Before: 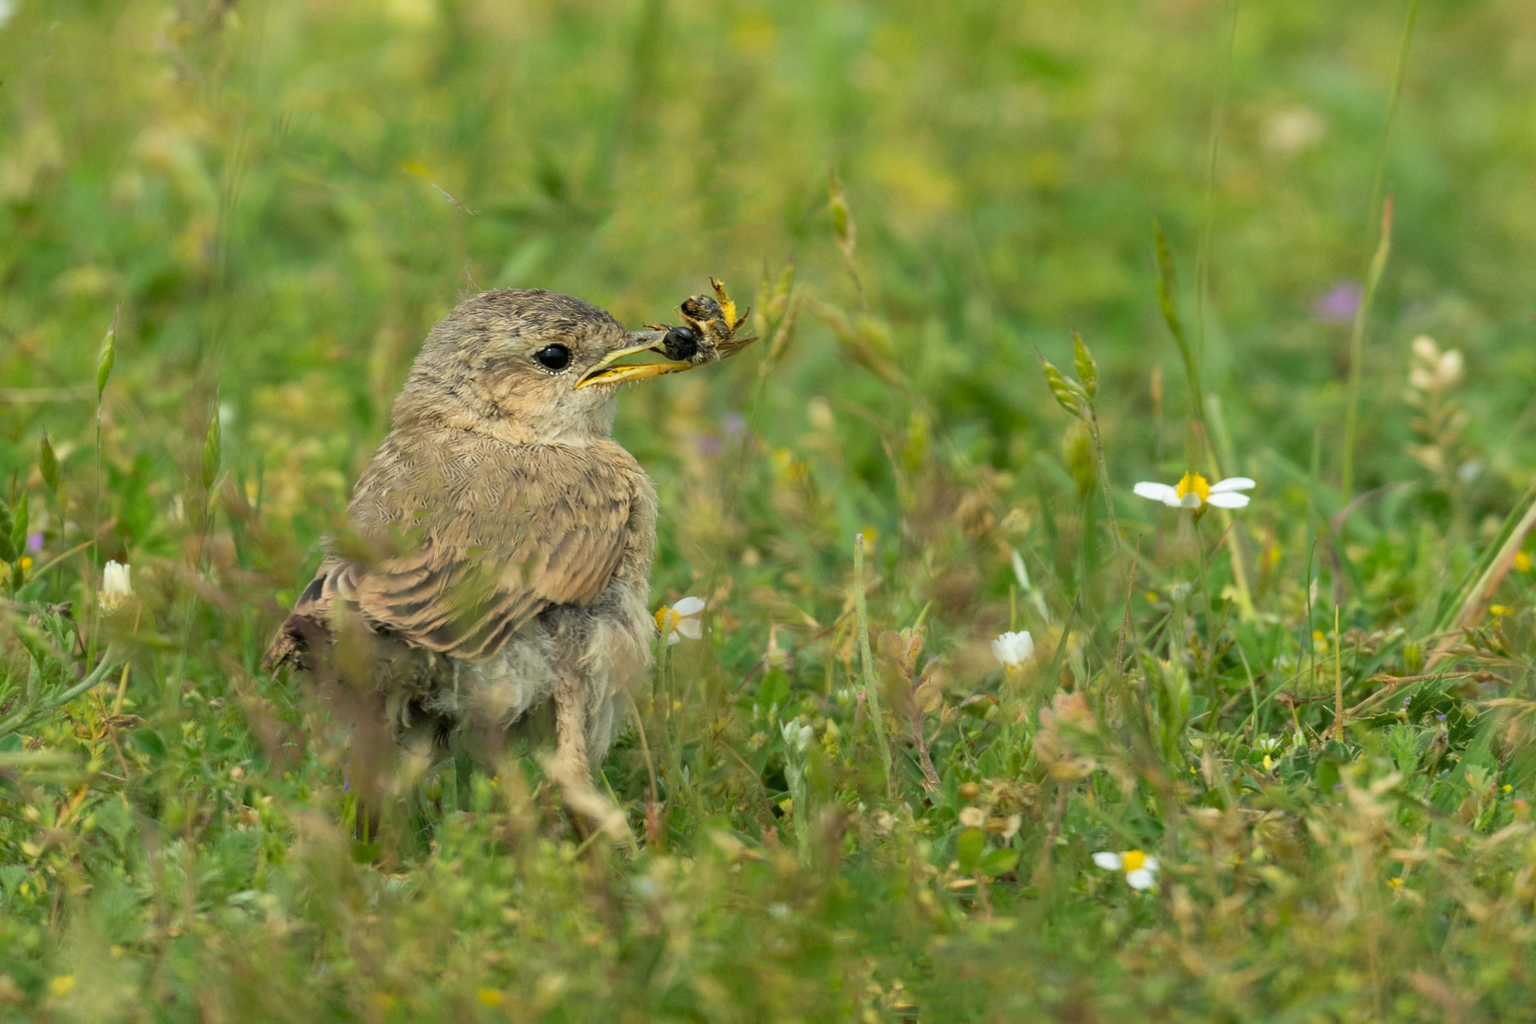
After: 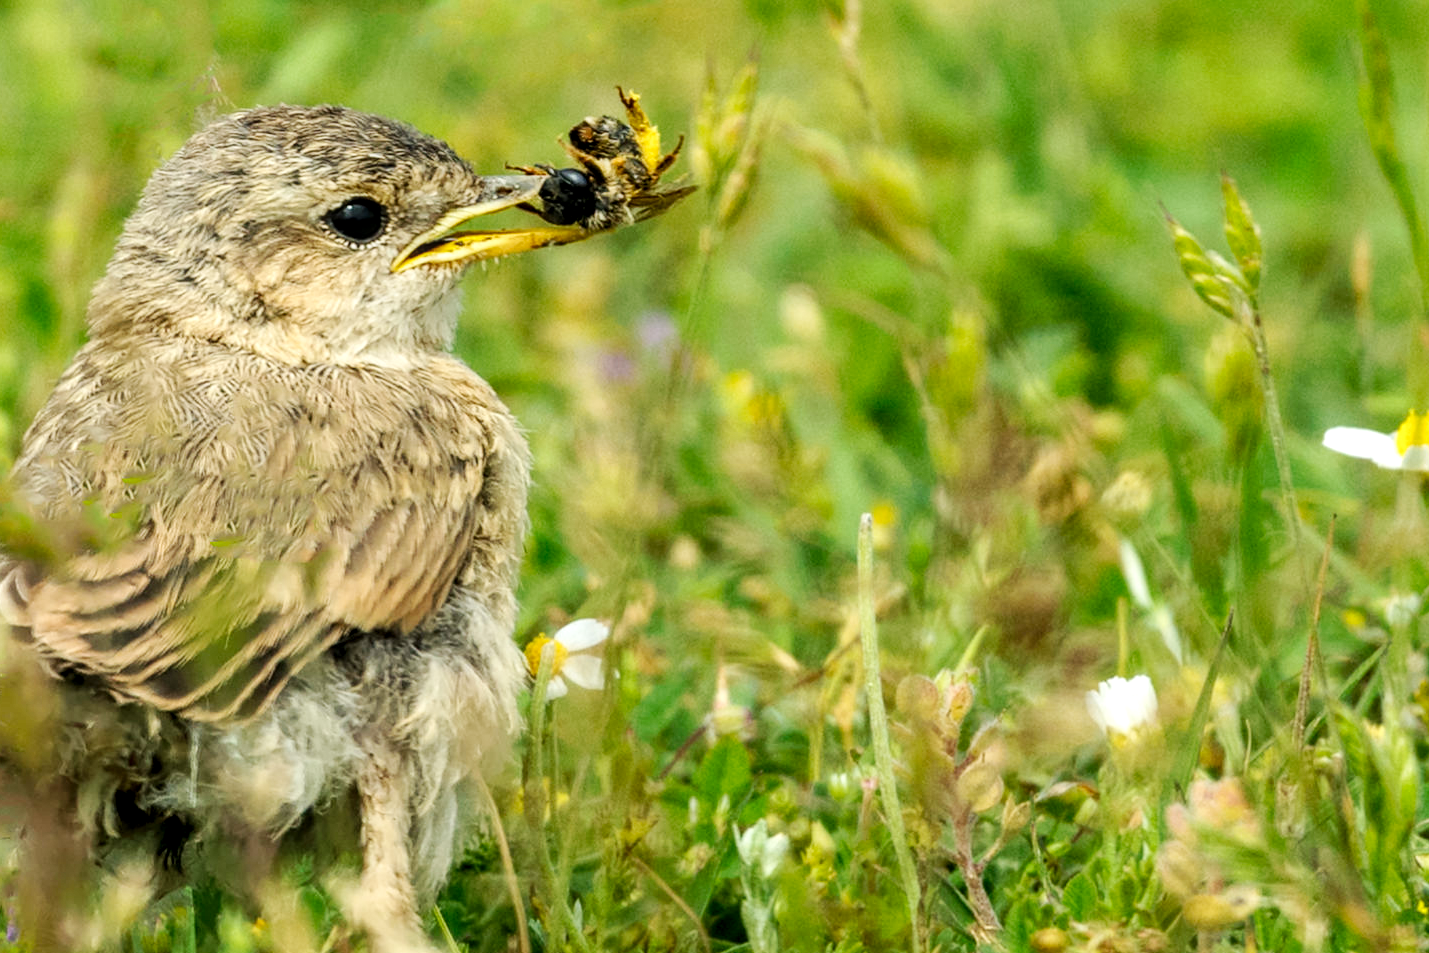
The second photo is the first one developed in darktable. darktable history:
crop and rotate: left 22.13%, top 22.054%, right 22.026%, bottom 22.102%
white balance: emerald 1
base curve: curves: ch0 [(0, 0) (0.032, 0.025) (0.121, 0.166) (0.206, 0.329) (0.605, 0.79) (1, 1)], preserve colors none
local contrast: detail 140%
